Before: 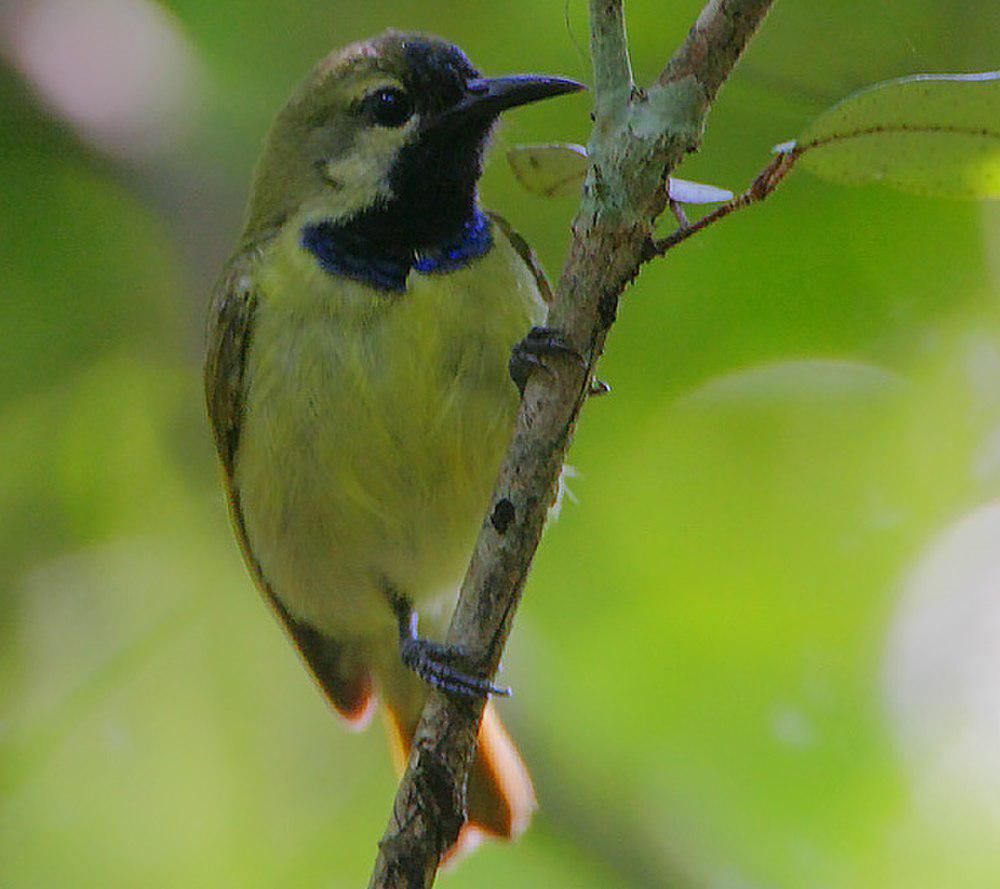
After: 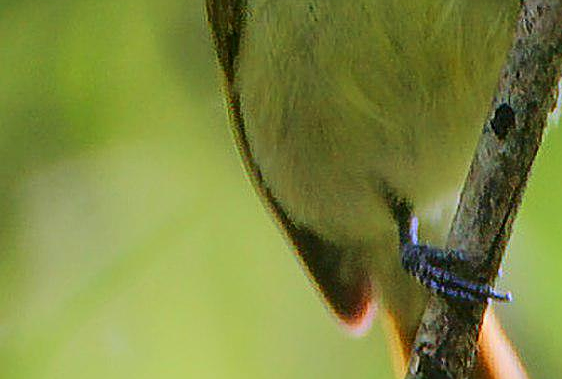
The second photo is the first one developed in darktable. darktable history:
crop: top 44.52%, right 43.722%, bottom 12.77%
tone curve: curves: ch0 [(0, 0) (0.003, 0.018) (0.011, 0.019) (0.025, 0.024) (0.044, 0.037) (0.069, 0.053) (0.1, 0.075) (0.136, 0.105) (0.177, 0.136) (0.224, 0.179) (0.277, 0.244) (0.335, 0.319) (0.399, 0.4) (0.468, 0.495) (0.543, 0.58) (0.623, 0.671) (0.709, 0.757) (0.801, 0.838) (0.898, 0.913) (1, 1)], color space Lab, independent channels, preserve colors none
sharpen: on, module defaults
velvia: on, module defaults
